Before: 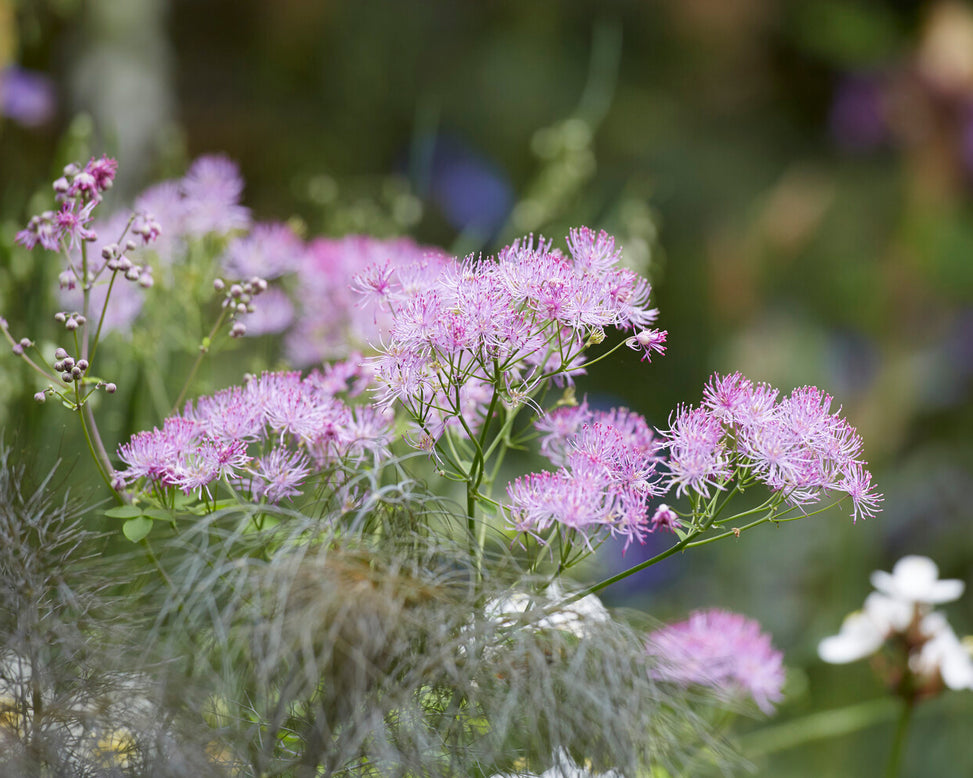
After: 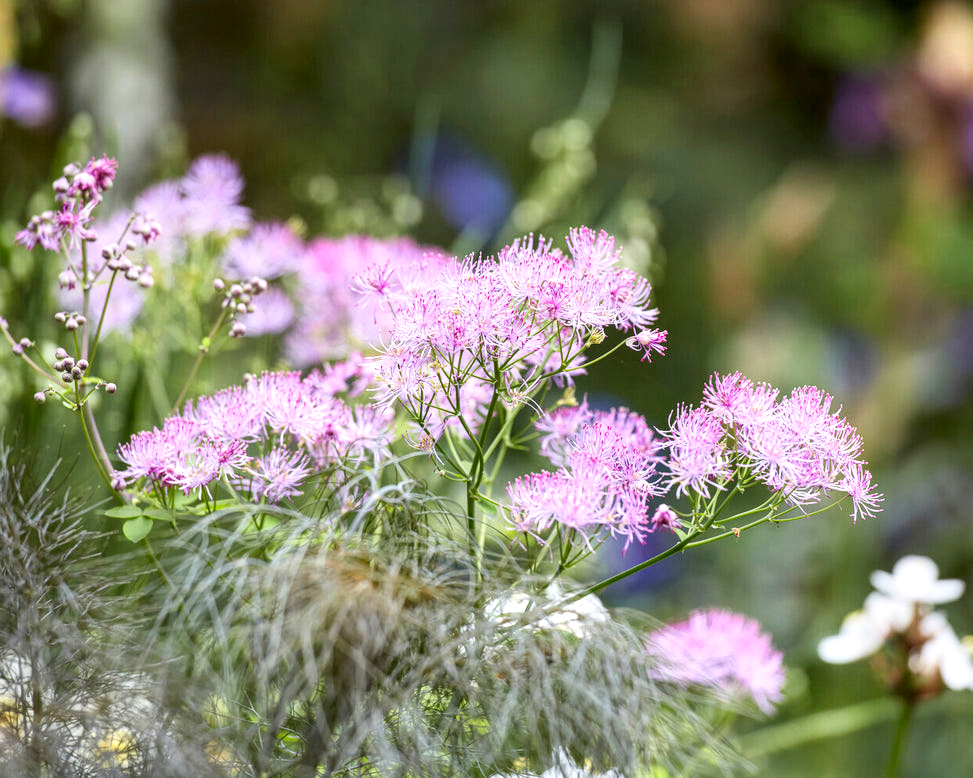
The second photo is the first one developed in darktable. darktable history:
contrast brightness saturation: contrast 0.2, brightness 0.16, saturation 0.22
local contrast: highlights 61%, detail 143%, midtone range 0.428
